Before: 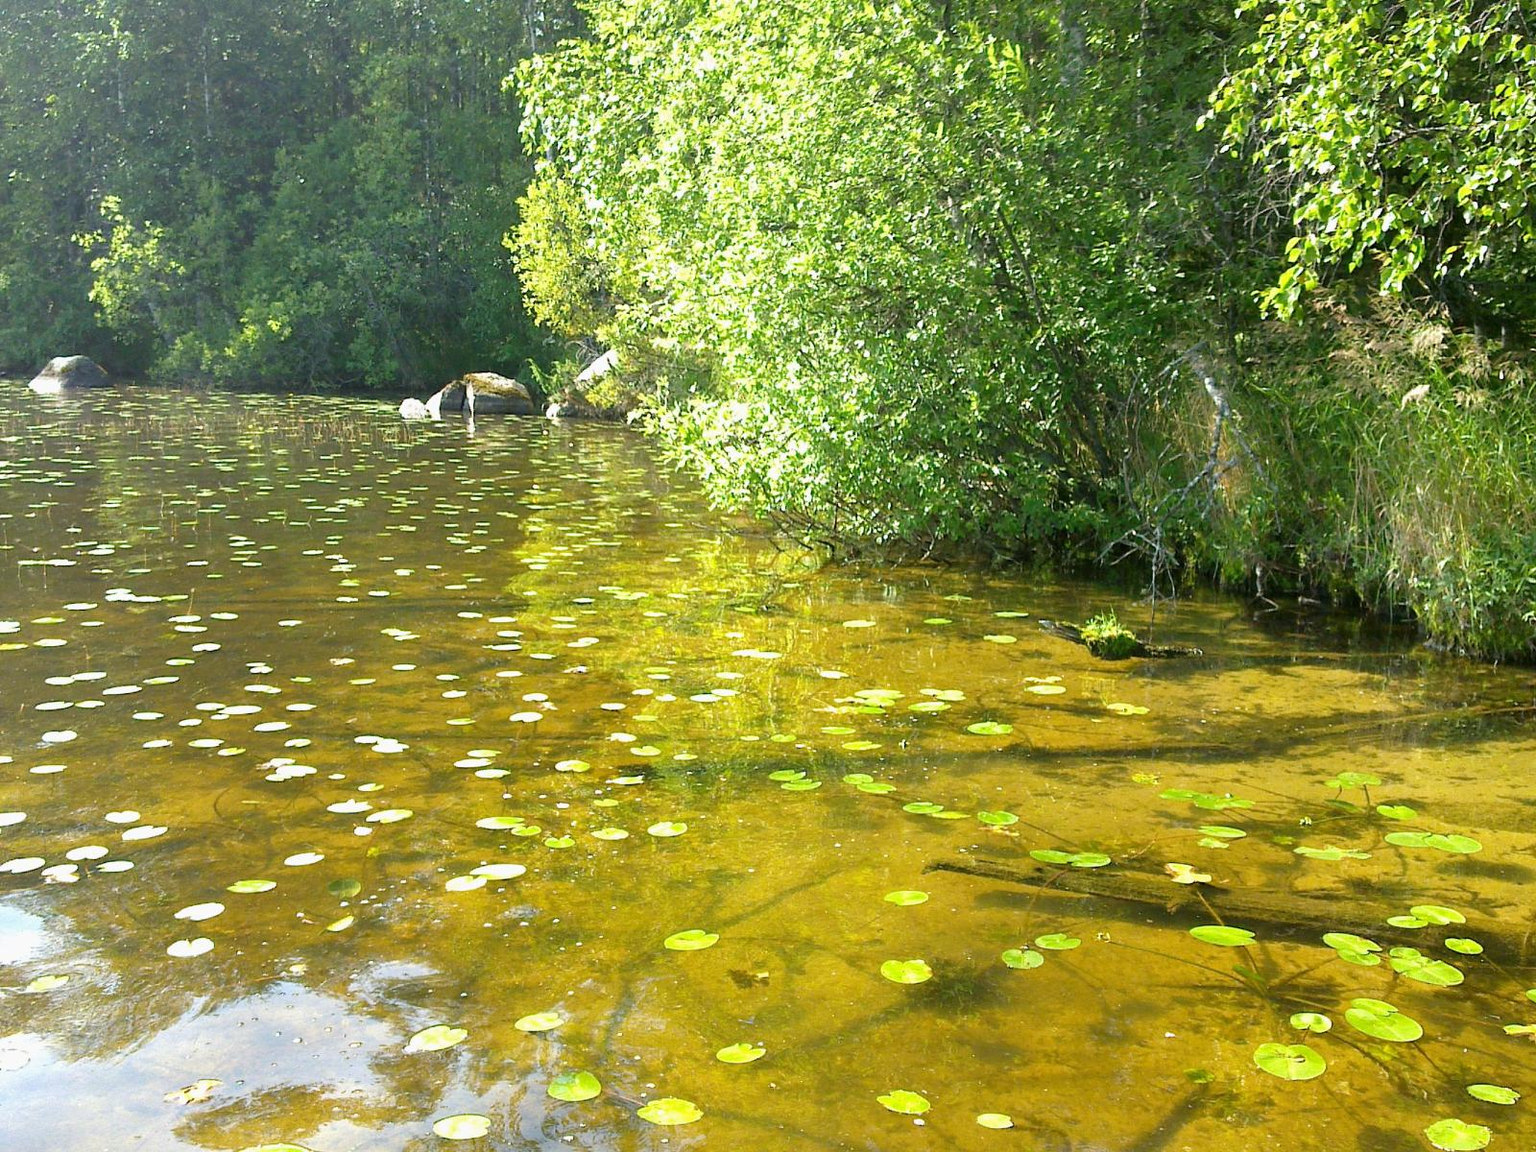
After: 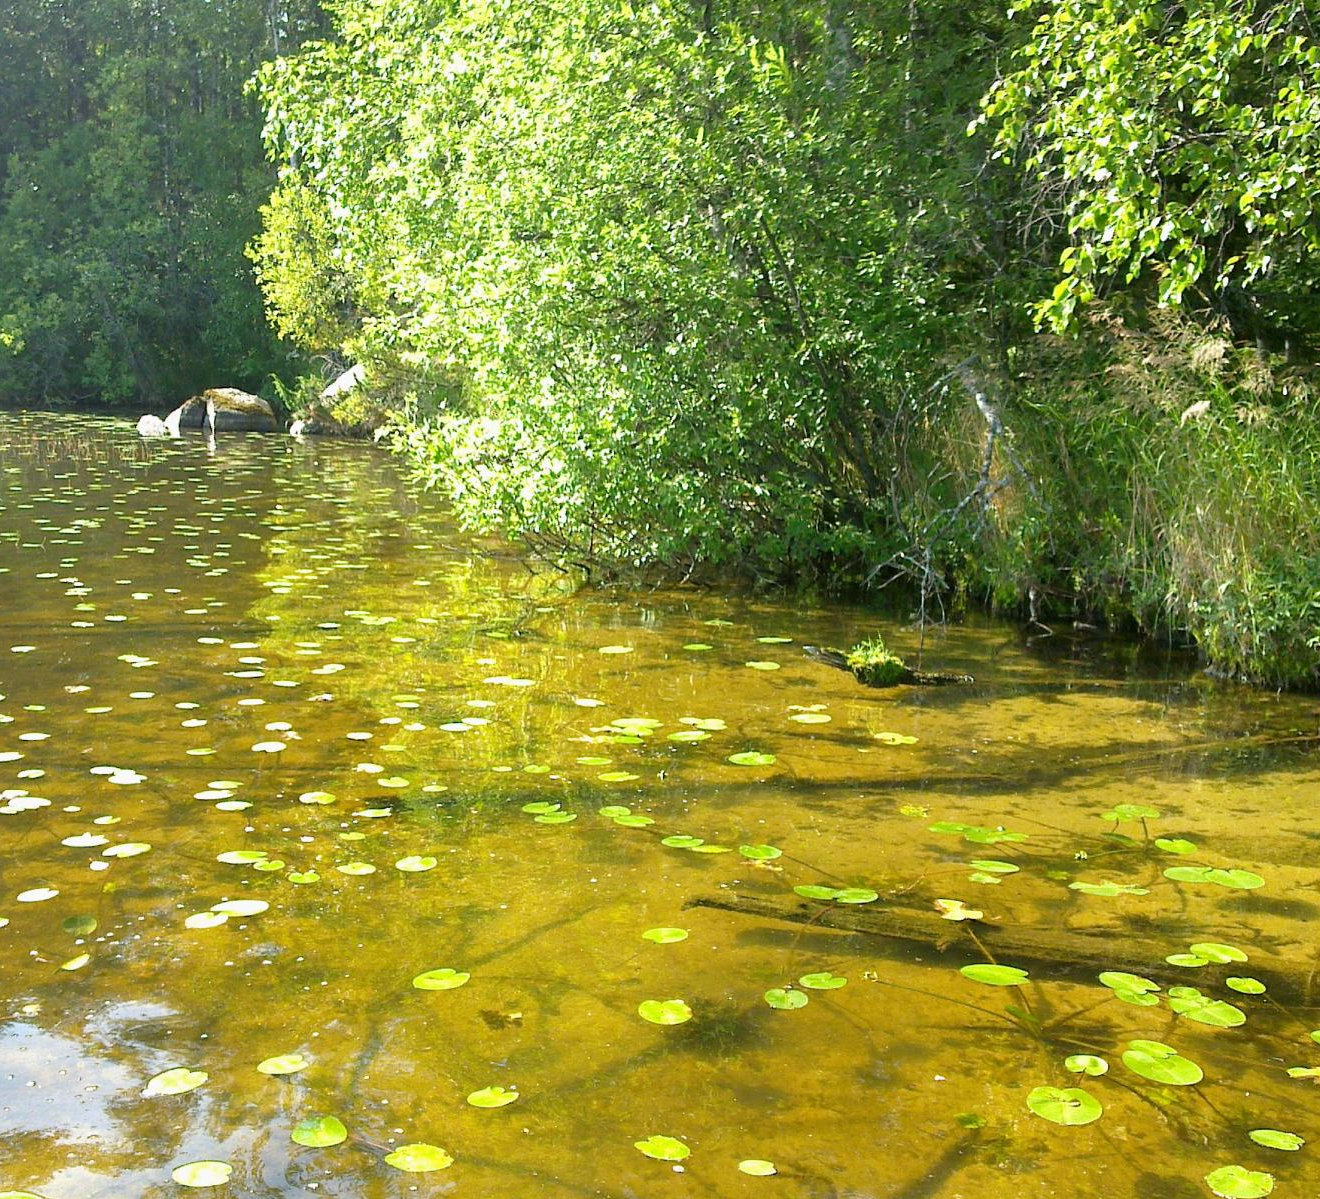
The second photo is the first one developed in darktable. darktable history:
crop: left 17.439%, bottom 0.032%
